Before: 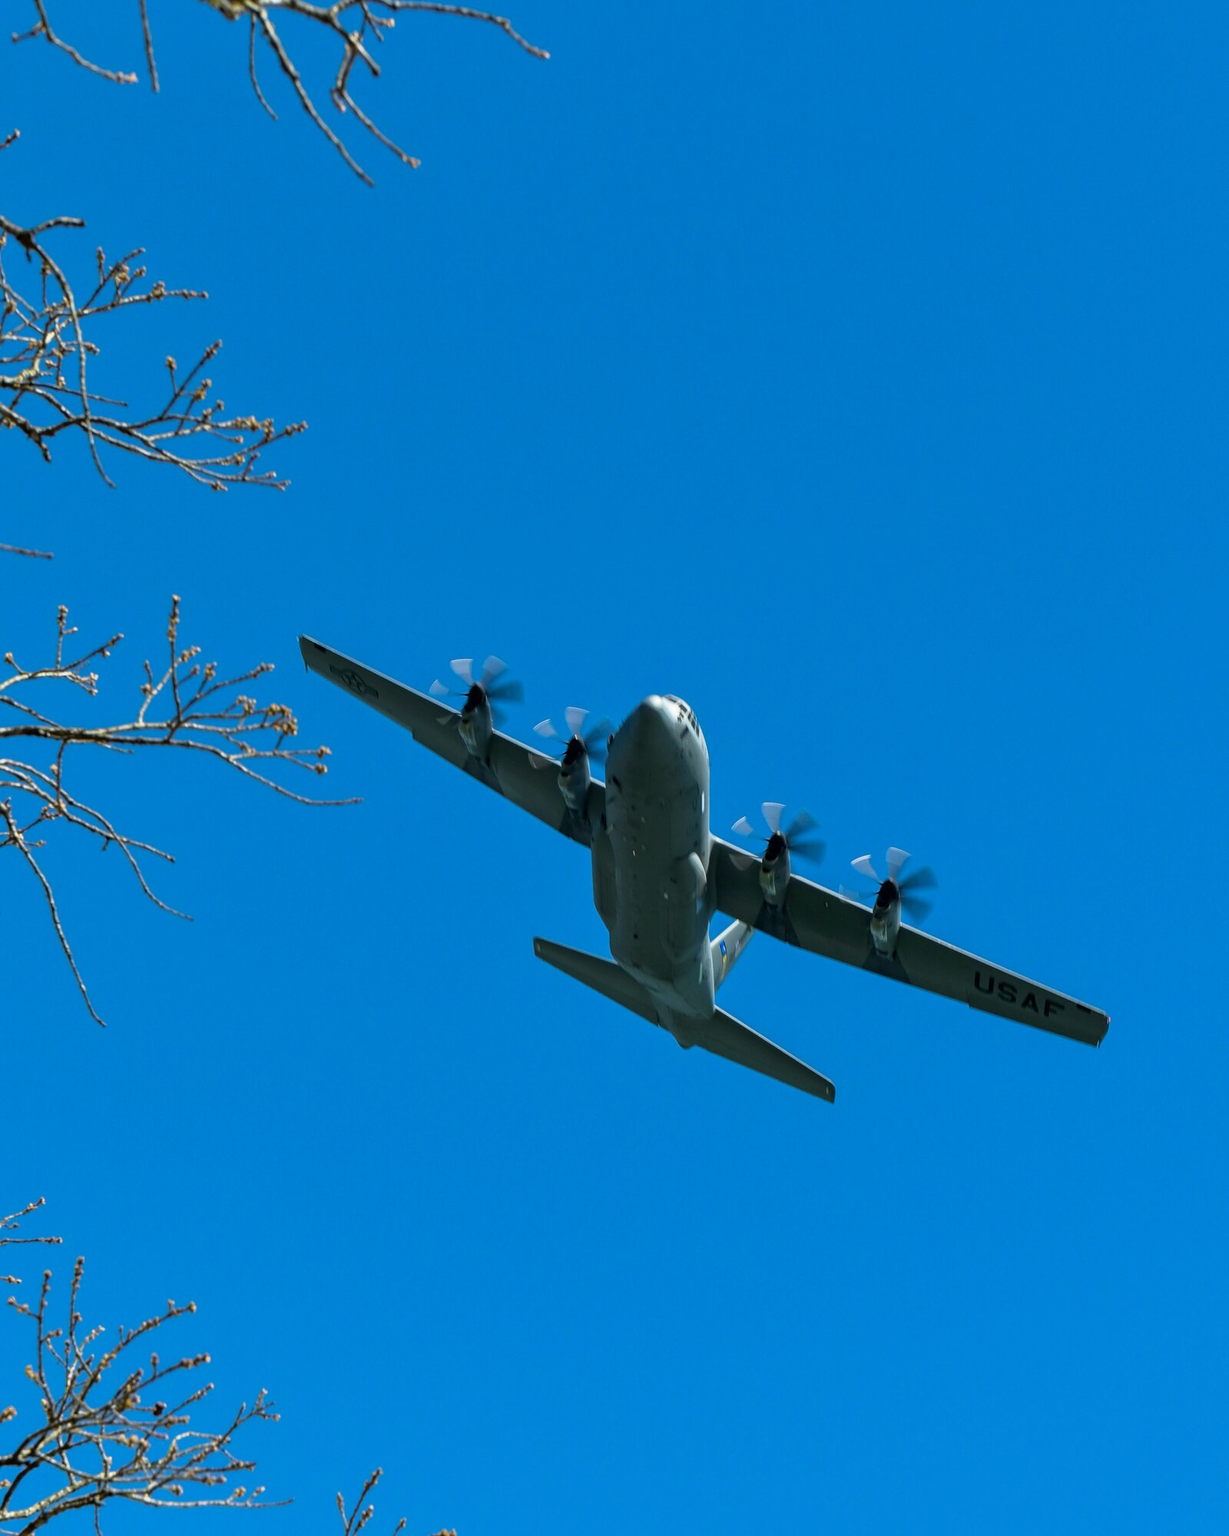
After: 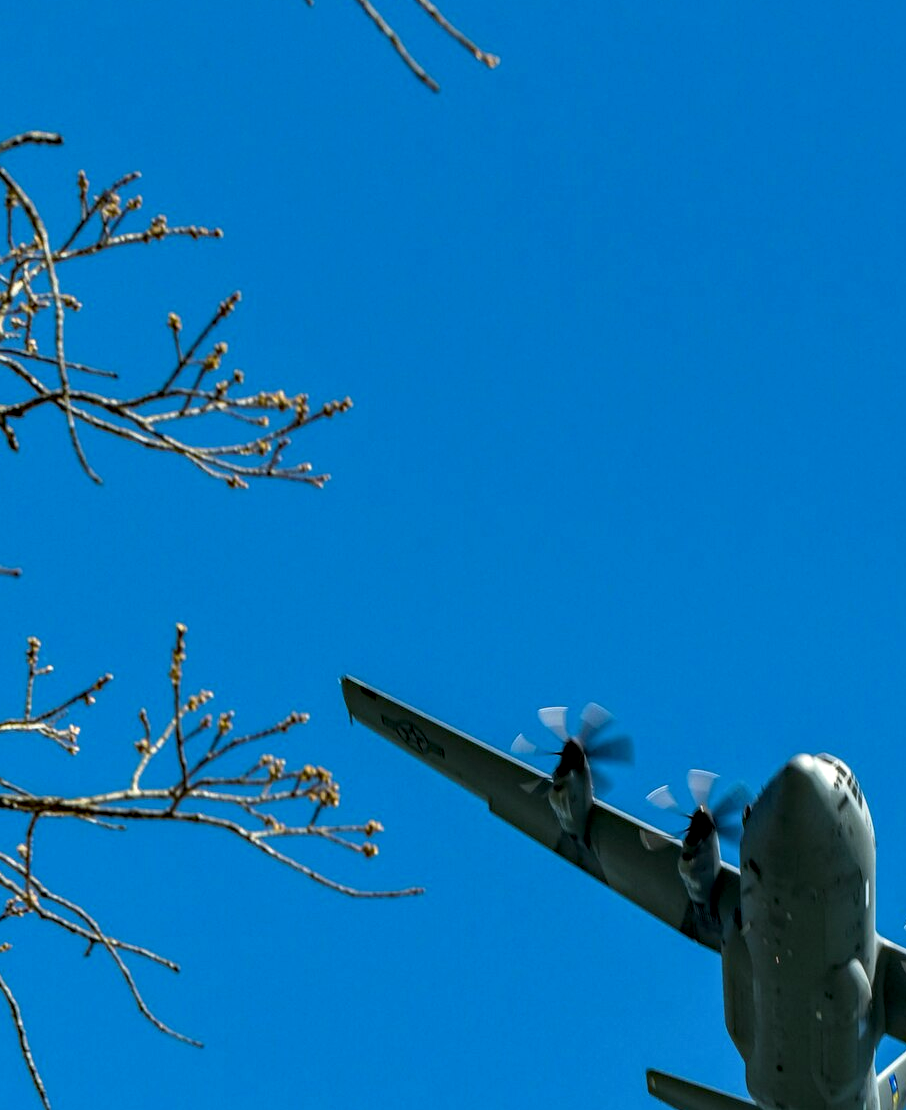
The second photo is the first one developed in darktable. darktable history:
tone equalizer: edges refinement/feathering 500, mask exposure compensation -1.57 EV, preserve details no
local contrast: detail 130%
haze removal: compatibility mode true, adaptive false
crop and rotate: left 3.03%, top 7.551%, right 40.327%, bottom 36.929%
